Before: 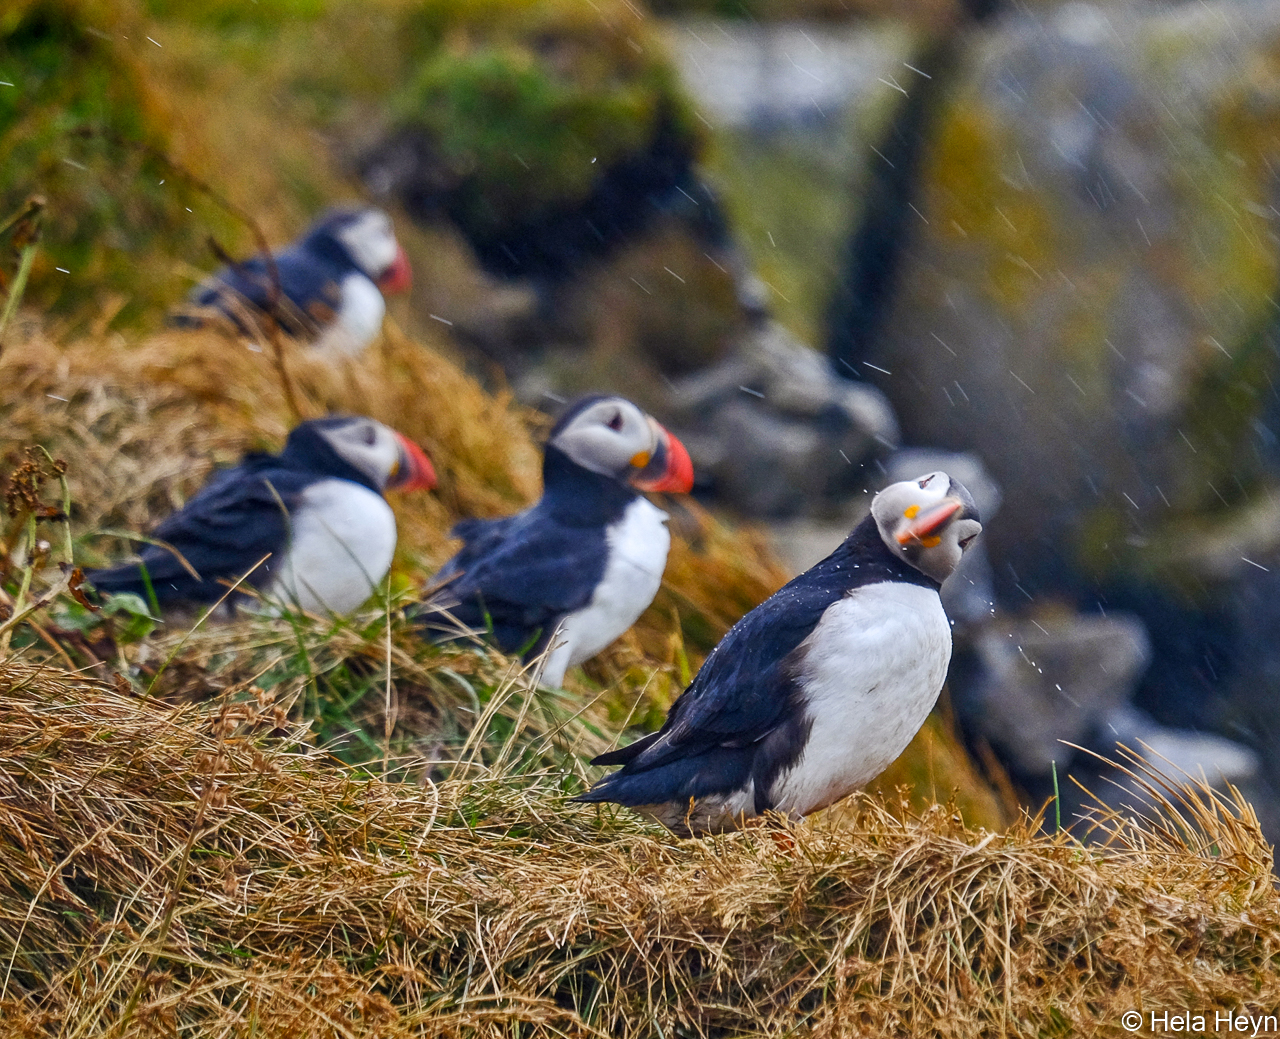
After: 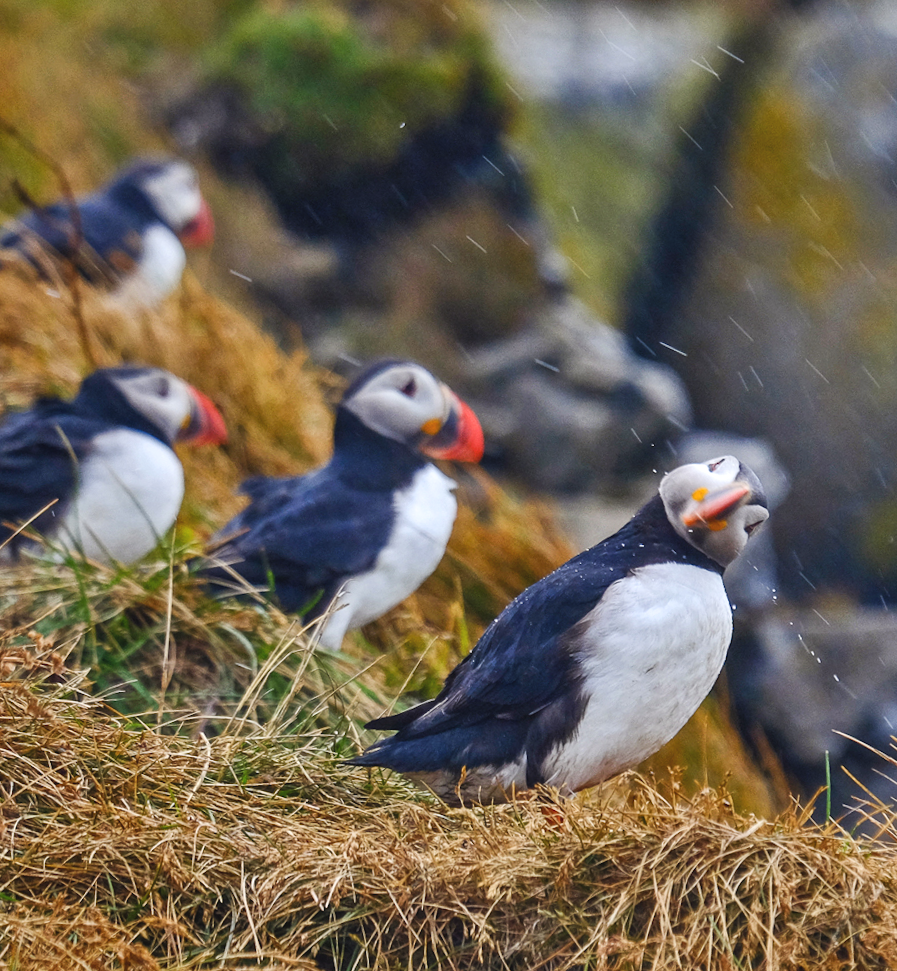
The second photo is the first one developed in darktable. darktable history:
crop and rotate: angle -3.27°, left 14.277%, top 0.028%, right 10.766%, bottom 0.028%
exposure: black level correction -0.005, exposure 0.054 EV, compensate highlight preservation false
shadows and highlights: low approximation 0.01, soften with gaussian
